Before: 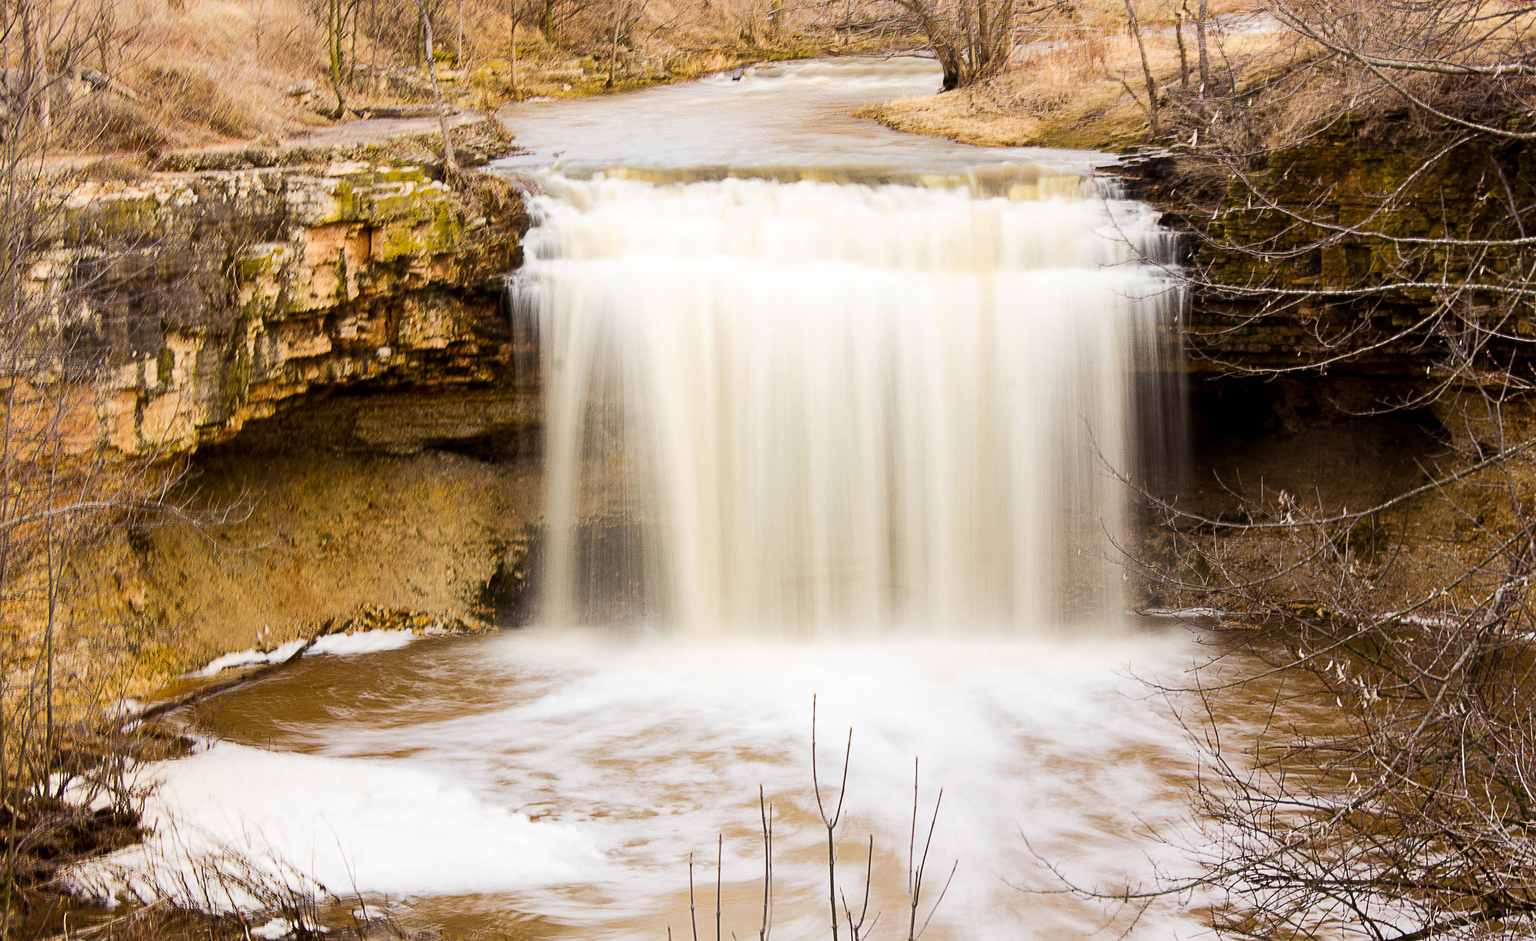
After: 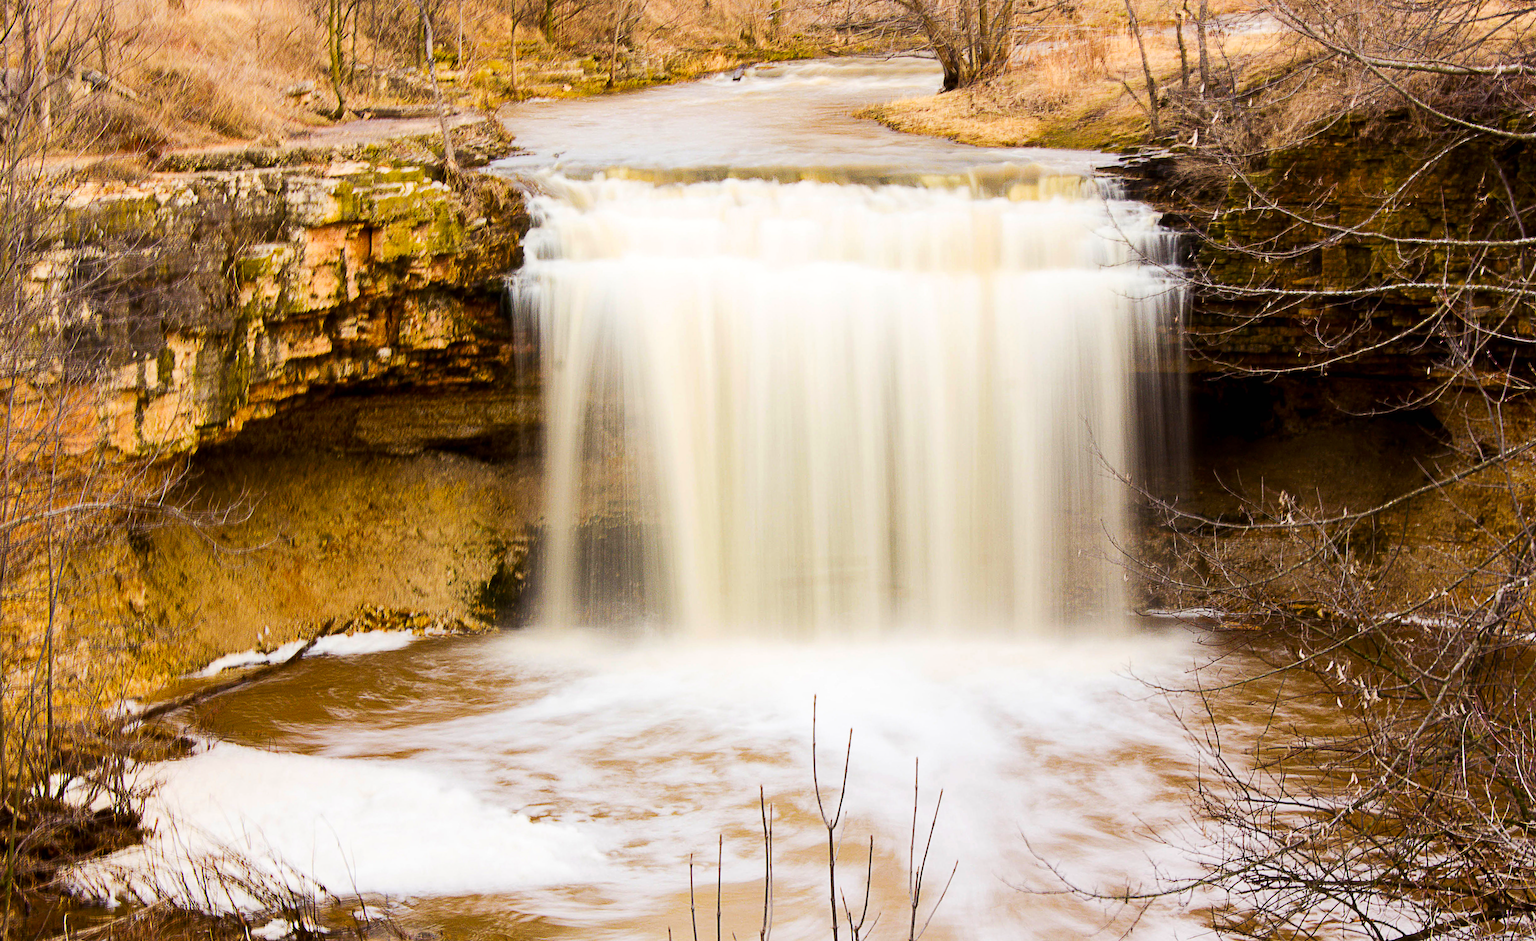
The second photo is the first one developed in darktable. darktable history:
contrast brightness saturation: contrast 0.088, saturation 0.279
